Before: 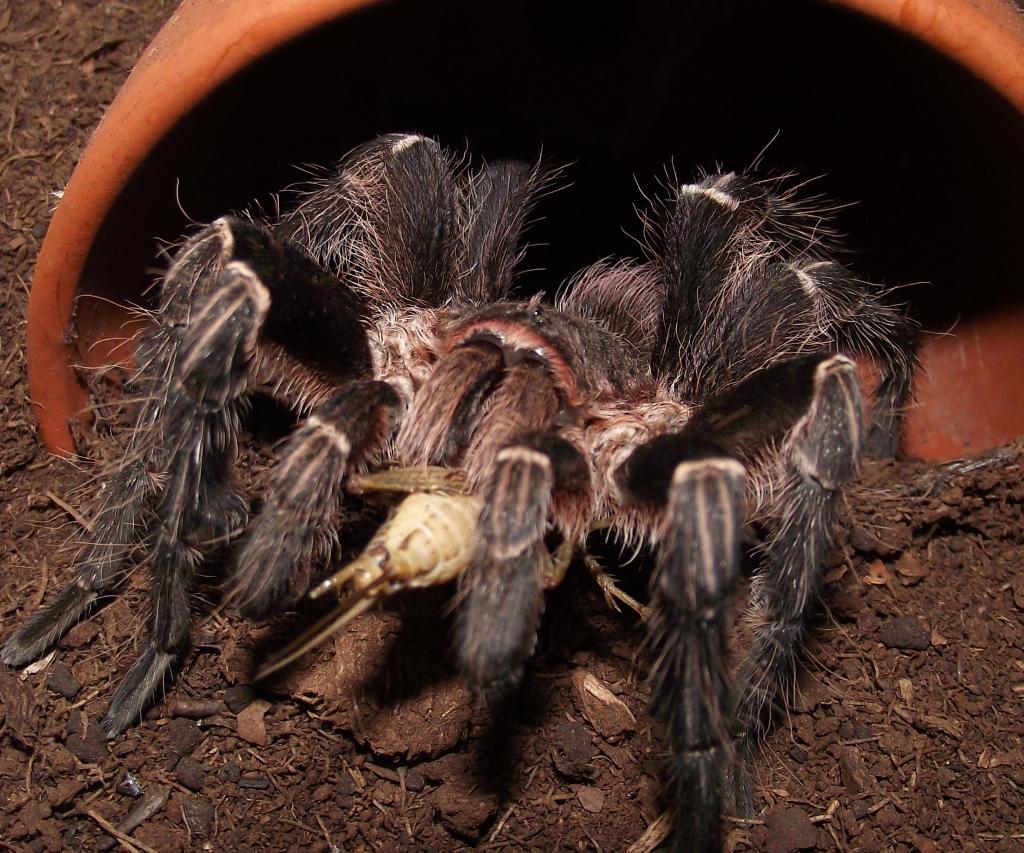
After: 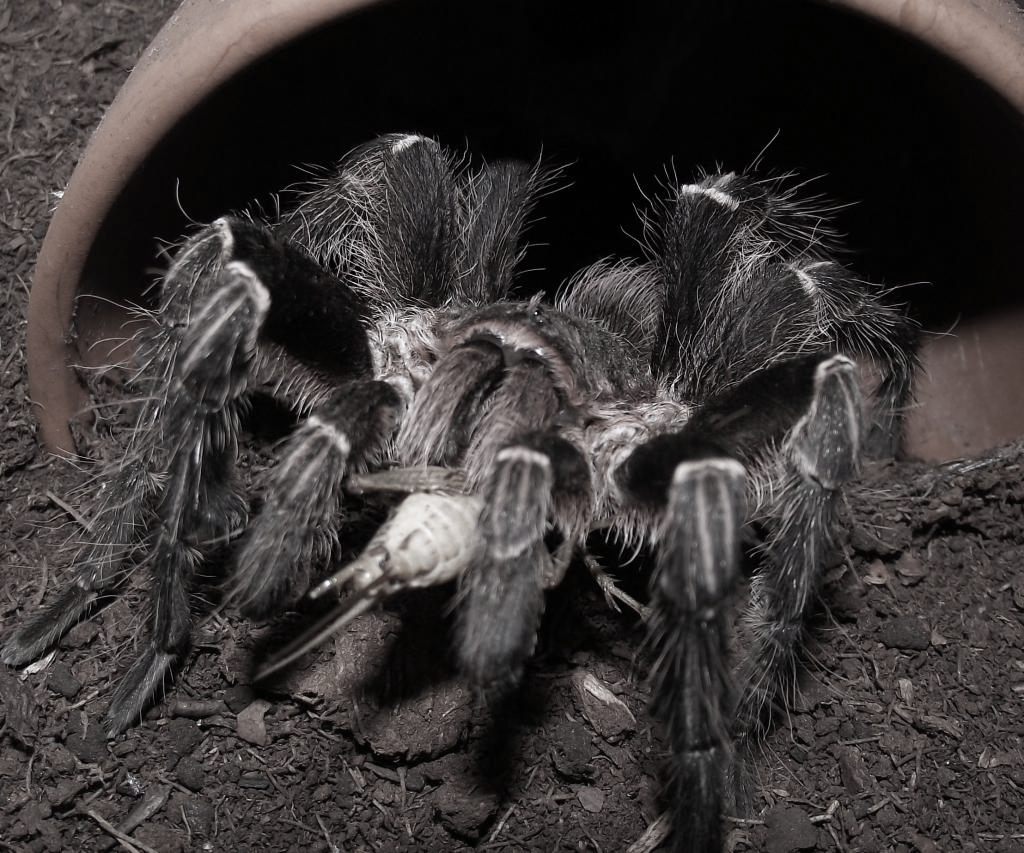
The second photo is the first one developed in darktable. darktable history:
color calibration: illuminant as shot in camera, x 0.37, y 0.382, temperature 4313.32 K
color correction: saturation 0.2
